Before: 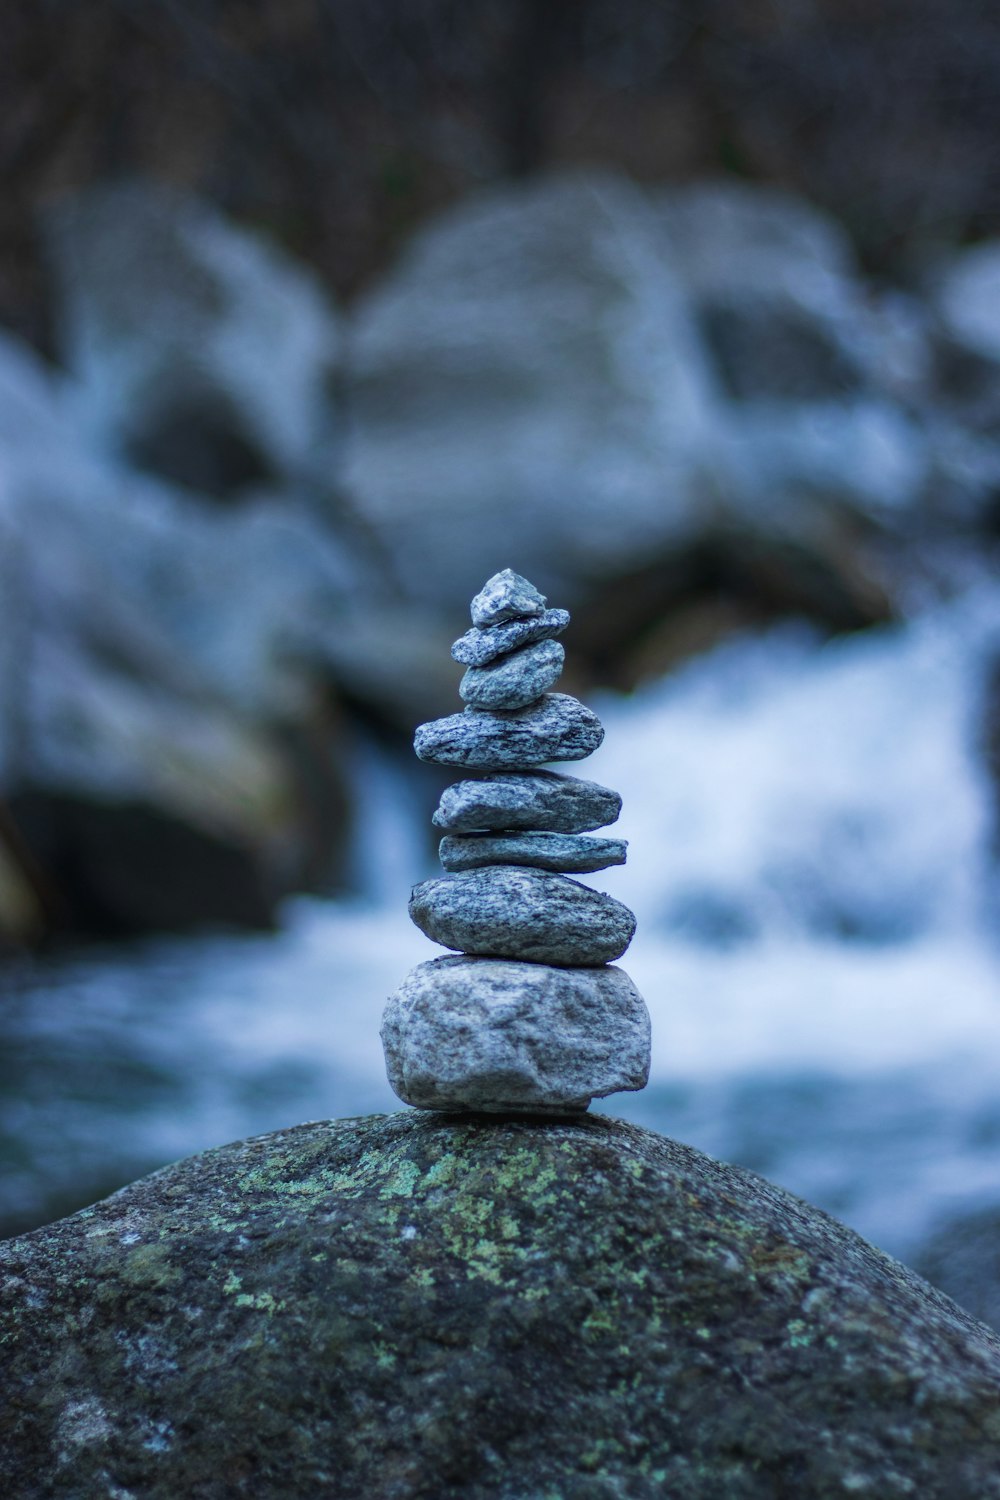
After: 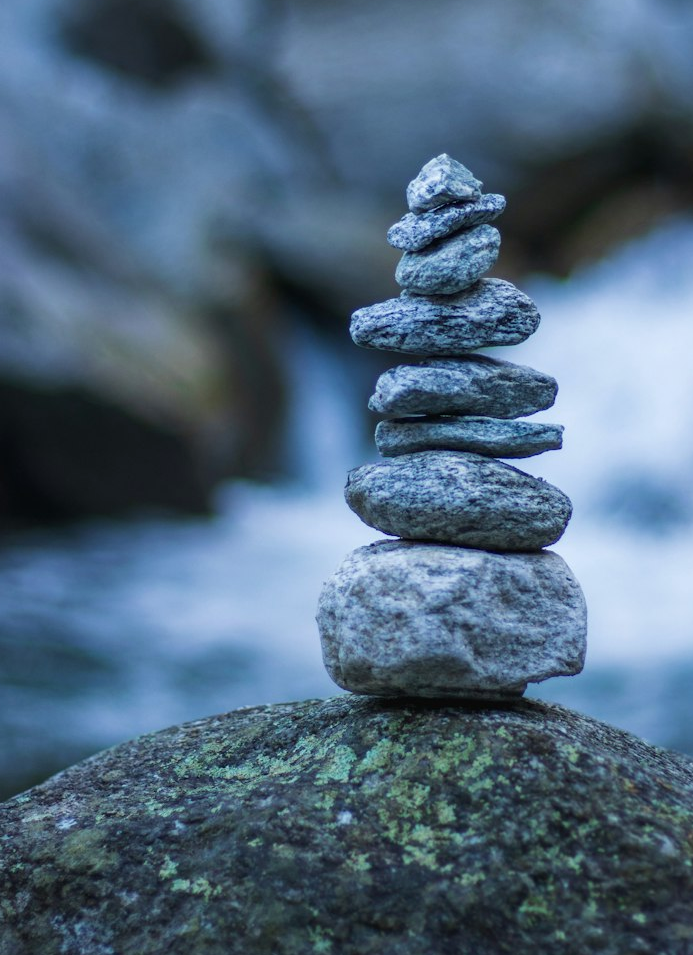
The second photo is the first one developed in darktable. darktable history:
tone curve: curves: ch0 [(0, 0) (0.584, 0.595) (1, 1)], preserve colors none
crop: left 6.488%, top 27.668%, right 24.183%, bottom 8.656%
